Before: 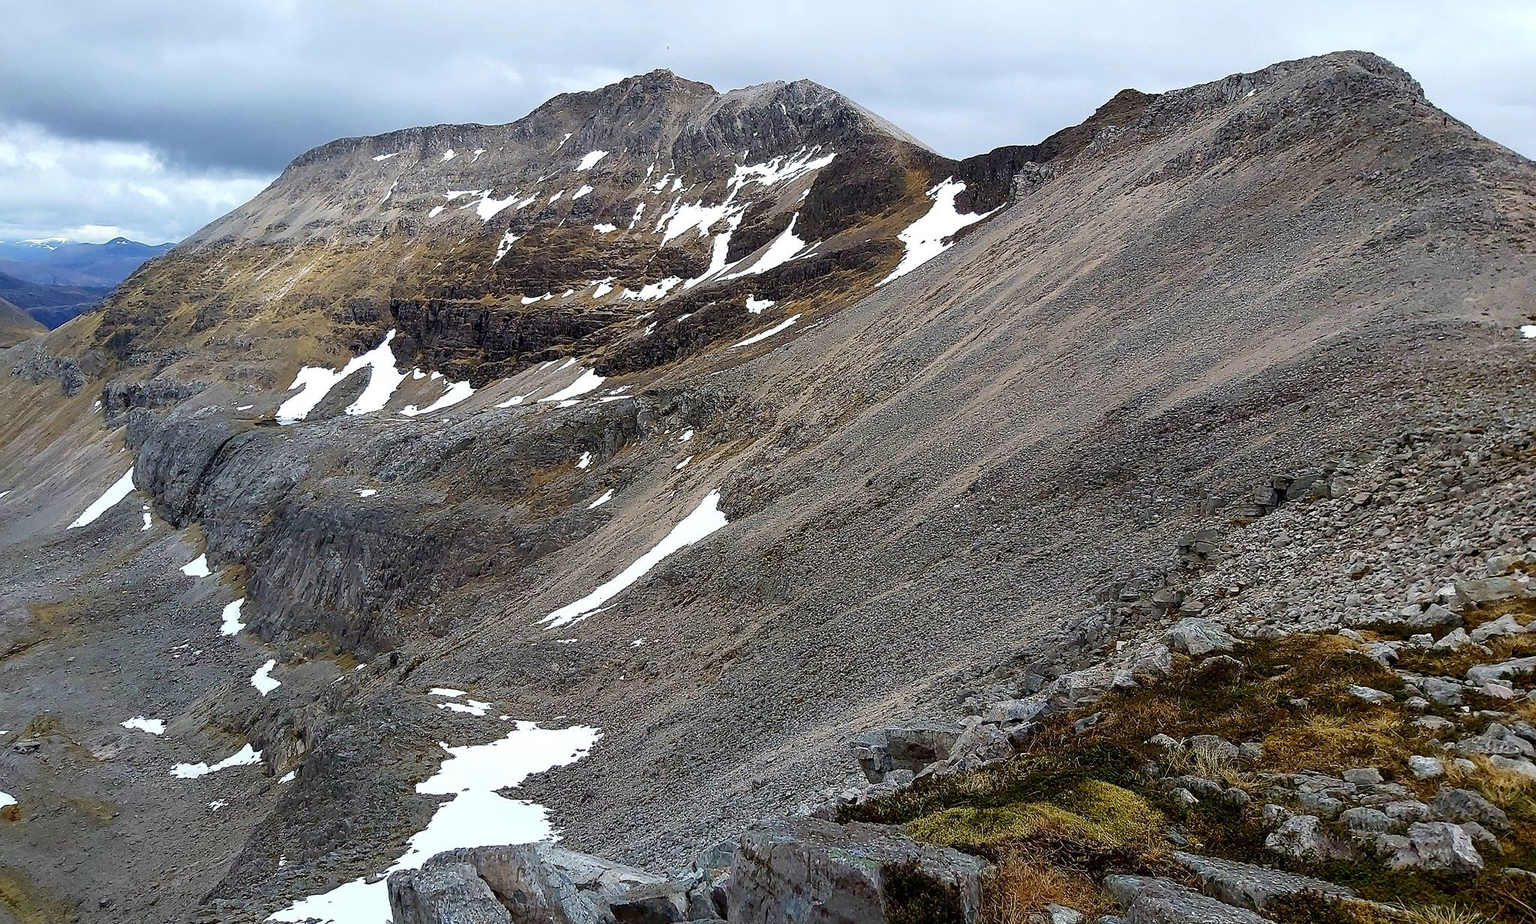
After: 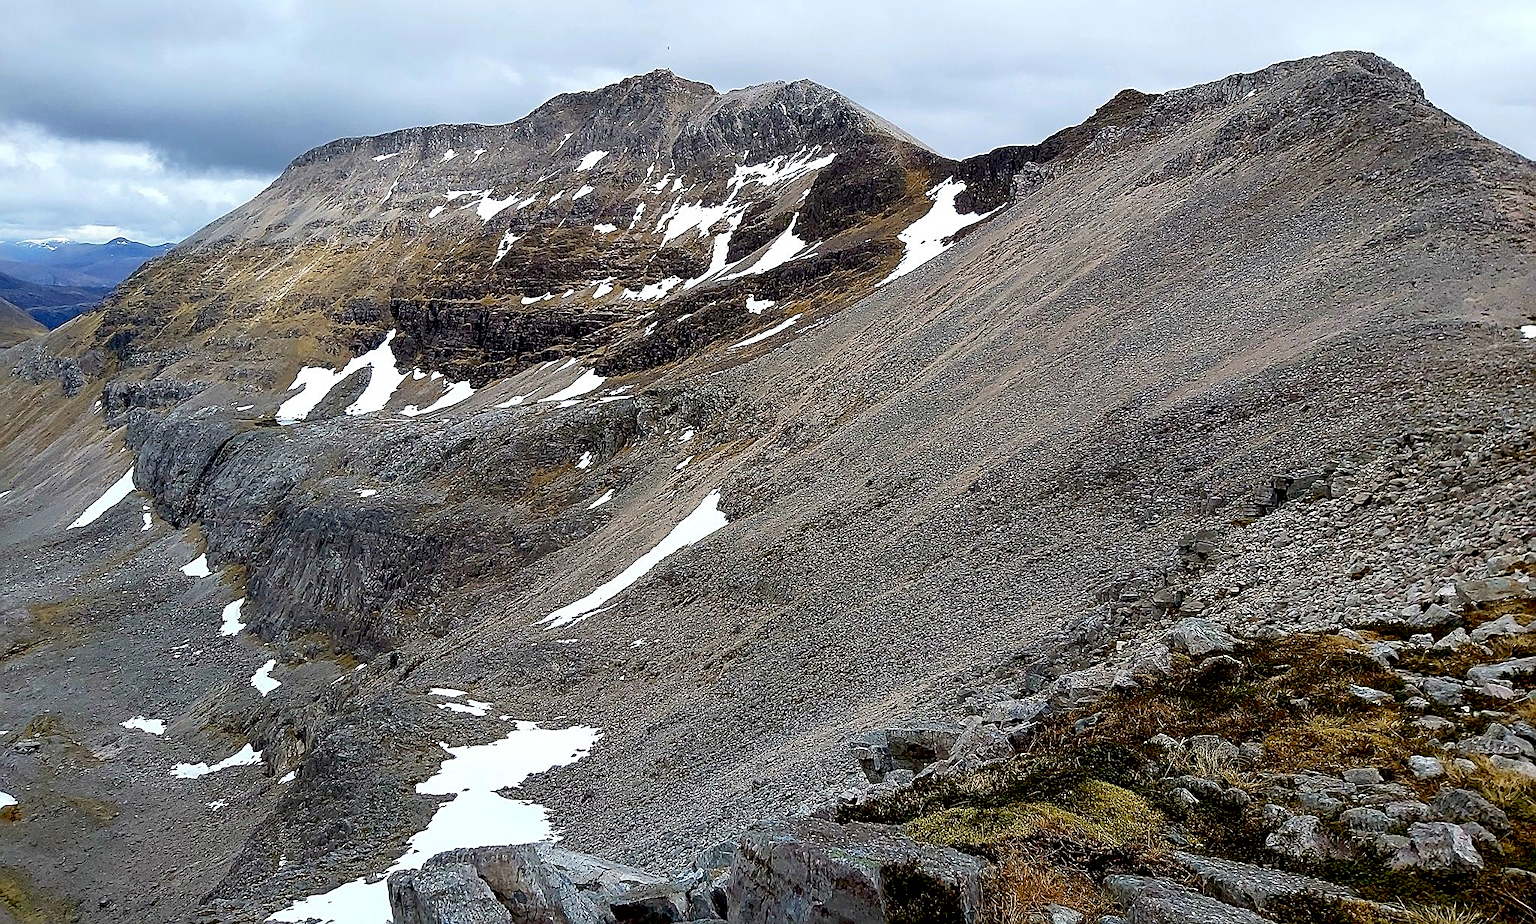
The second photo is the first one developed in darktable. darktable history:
exposure: black level correction 0.011, compensate exposure bias true, compensate highlight preservation false
sharpen: on, module defaults
